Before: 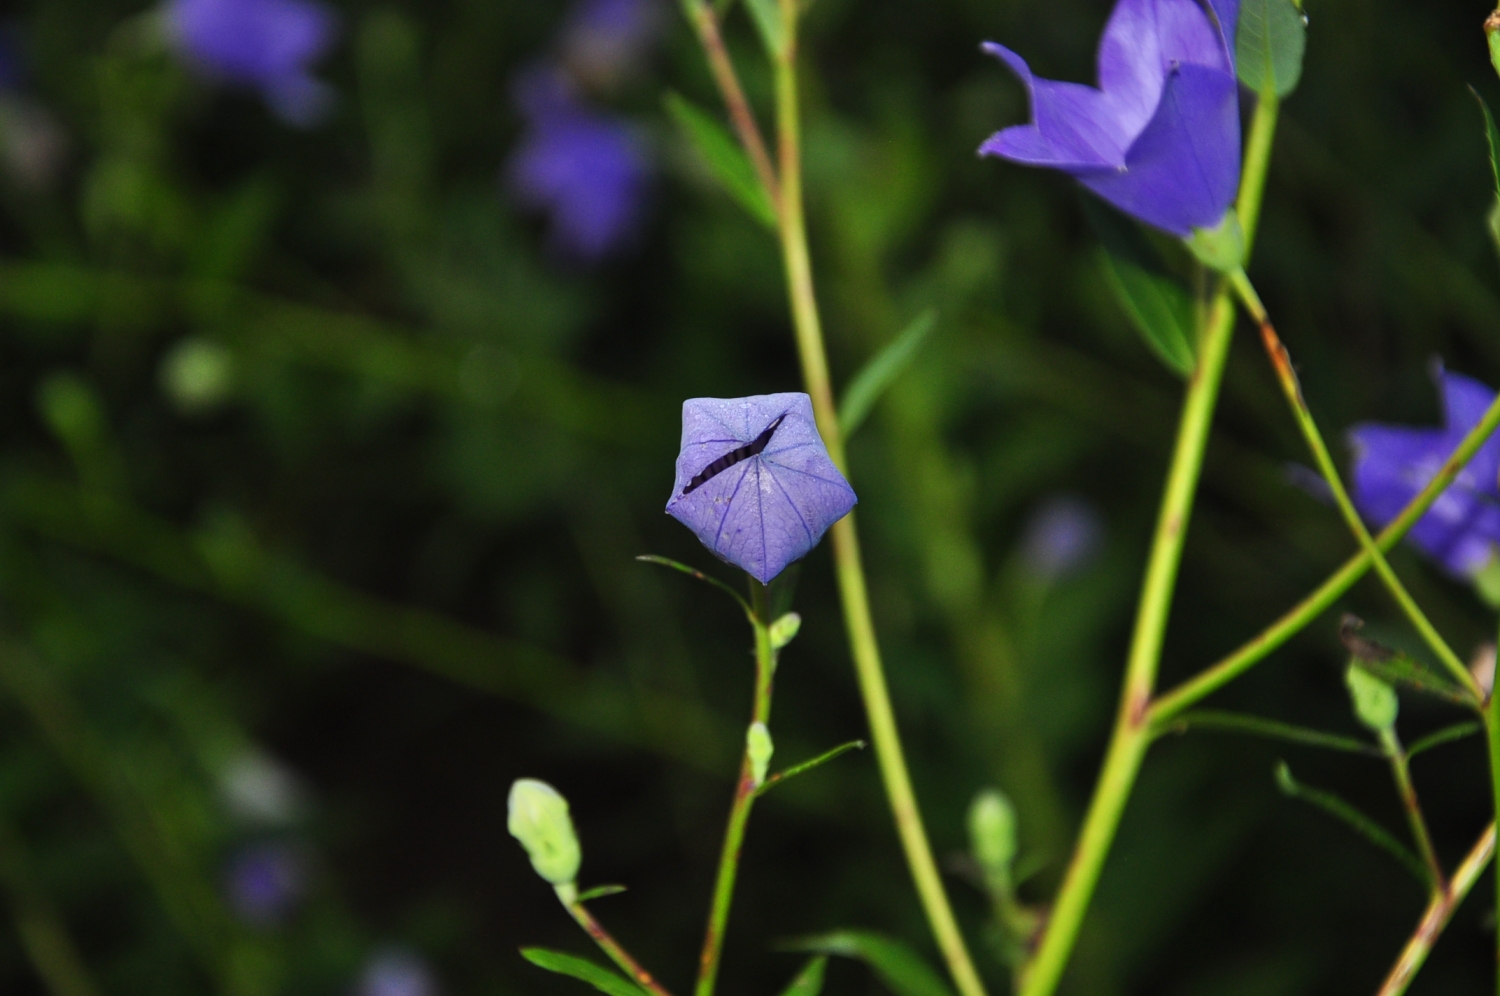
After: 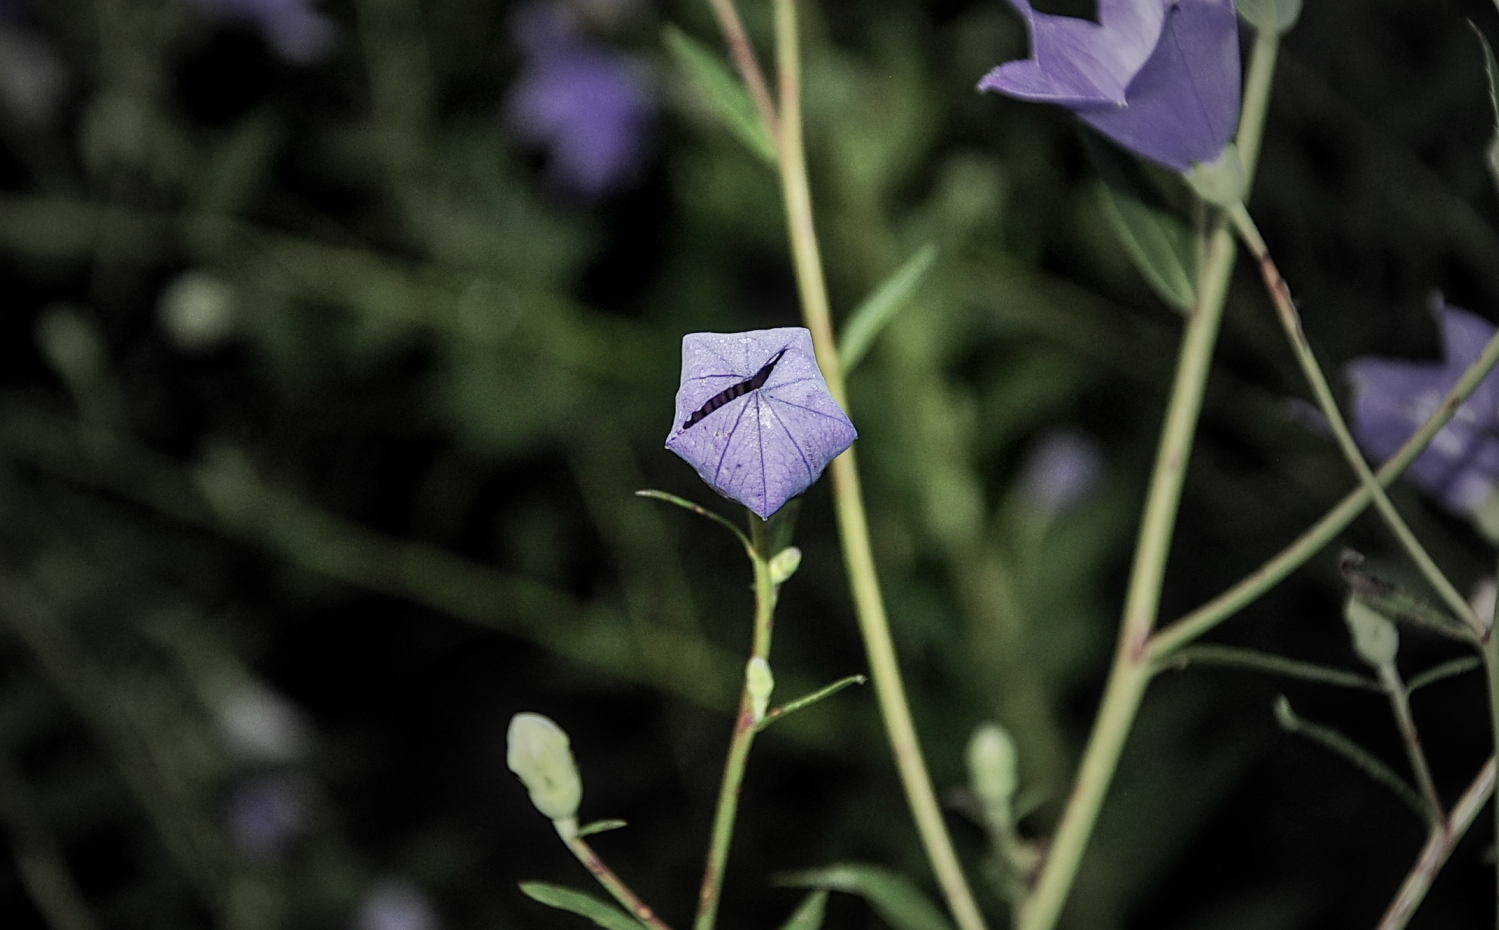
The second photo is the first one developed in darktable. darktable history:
local contrast: detail 130%
crop and rotate: top 6.574%
contrast brightness saturation: contrast 0.105, saturation -0.365
shadows and highlights: shadows 29.99
sharpen: on, module defaults
tone curve: curves: ch0 [(0, 0) (0.004, 0.001) (0.133, 0.151) (0.325, 0.399) (0.475, 0.579) (0.832, 0.902) (1, 1)], preserve colors none
vignetting: fall-off start 15.9%, fall-off radius 100.91%, width/height ratio 0.718
